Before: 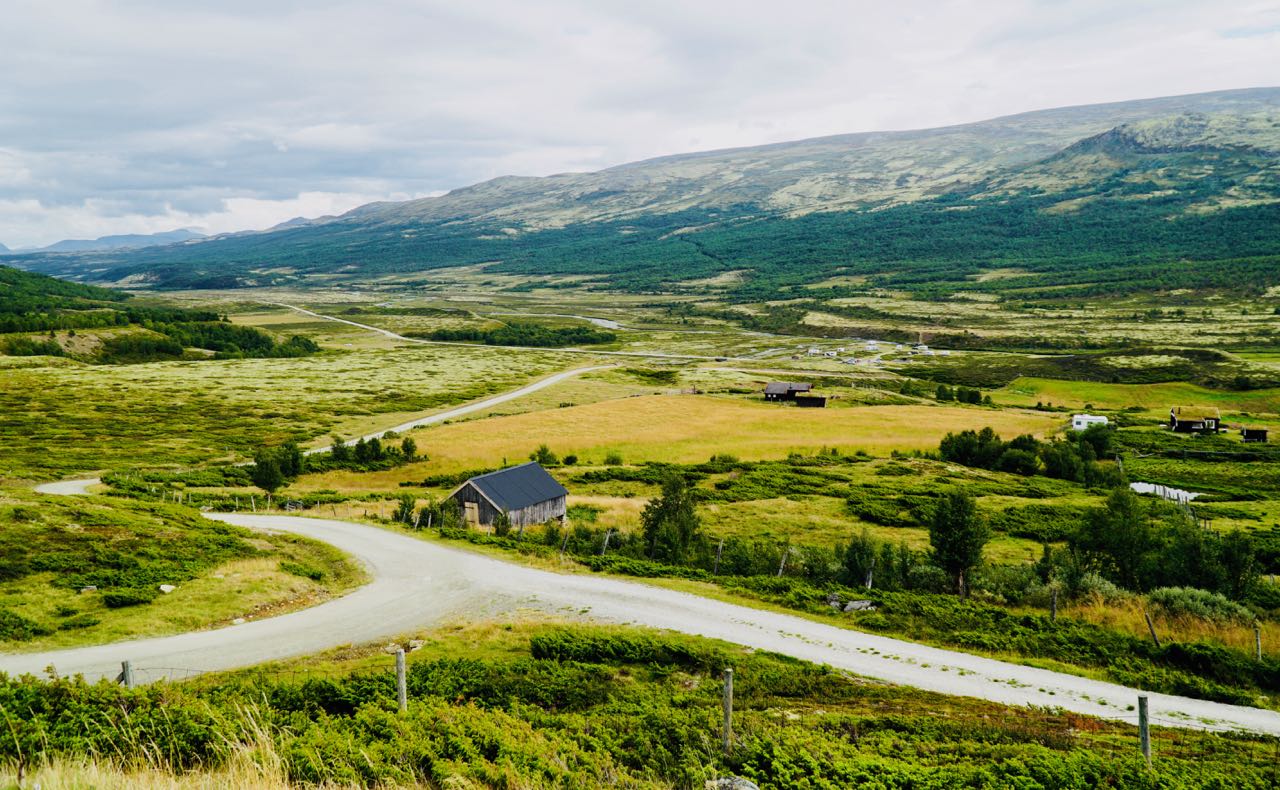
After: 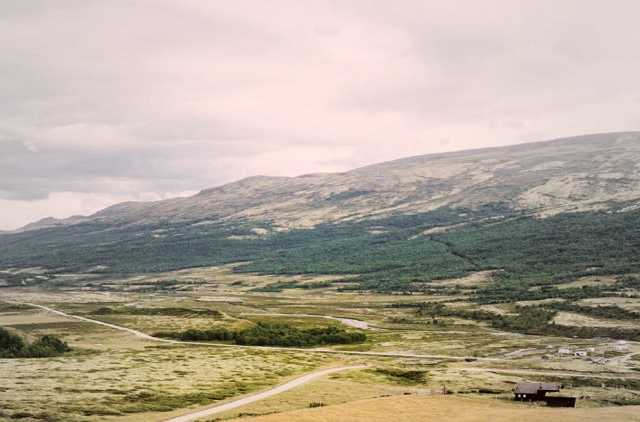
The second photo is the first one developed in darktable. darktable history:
color correction: highlights a* 10.21, highlights b* 9.79, shadows a* 8.61, shadows b* 7.88, saturation 0.8
exposure: exposure 0.207 EV, compensate highlight preservation false
vignetting: fall-off start 18.21%, fall-off radius 137.95%, brightness -0.207, center (-0.078, 0.066), width/height ratio 0.62, shape 0.59
crop: left 19.556%, right 30.401%, bottom 46.458%
